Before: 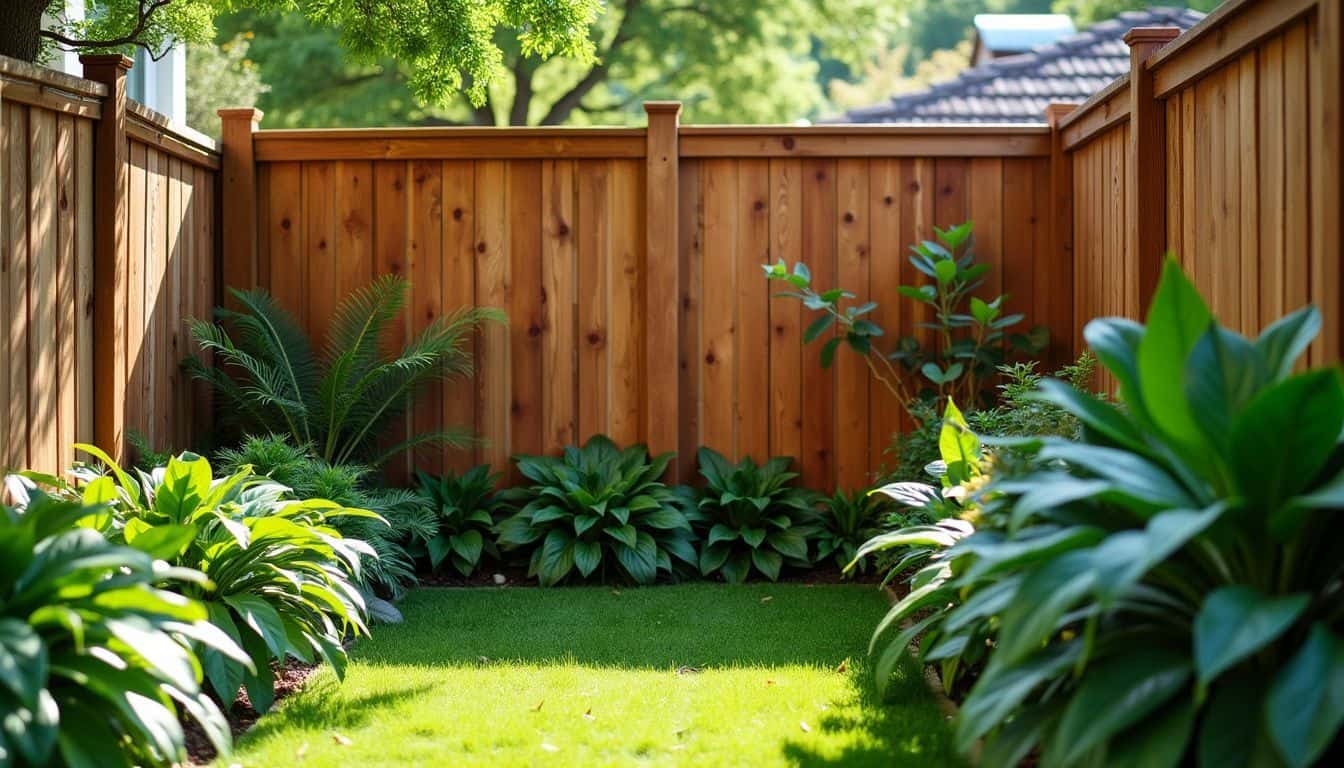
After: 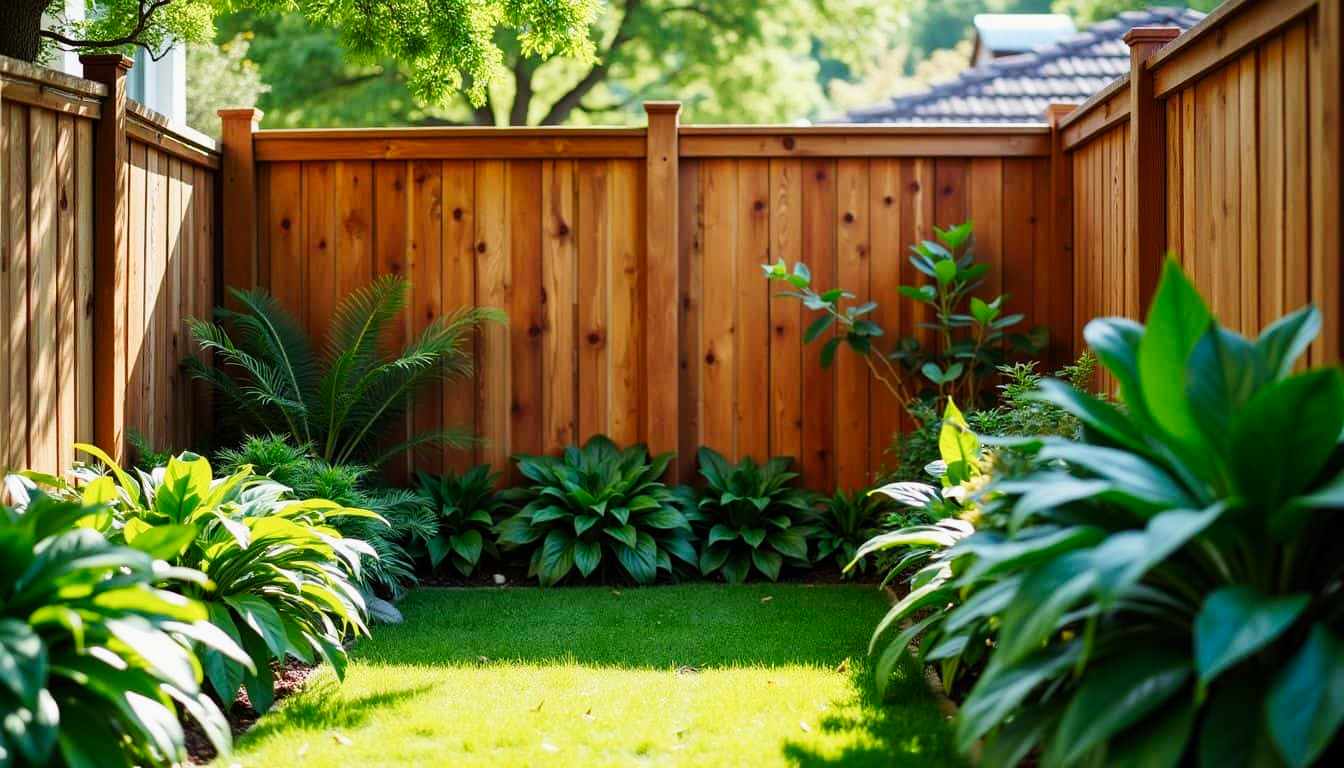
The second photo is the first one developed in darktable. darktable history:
tone curve: curves: ch0 [(0, 0) (0.071, 0.047) (0.266, 0.26) (0.491, 0.552) (0.753, 0.818) (1, 0.983)]; ch1 [(0, 0) (0.346, 0.307) (0.408, 0.369) (0.463, 0.443) (0.482, 0.493) (0.502, 0.5) (0.517, 0.518) (0.546, 0.576) (0.588, 0.643) (0.651, 0.709) (1, 1)]; ch2 [(0, 0) (0.346, 0.34) (0.434, 0.46) (0.485, 0.494) (0.5, 0.494) (0.517, 0.503) (0.535, 0.545) (0.583, 0.634) (0.625, 0.686) (1, 1)], preserve colors none
